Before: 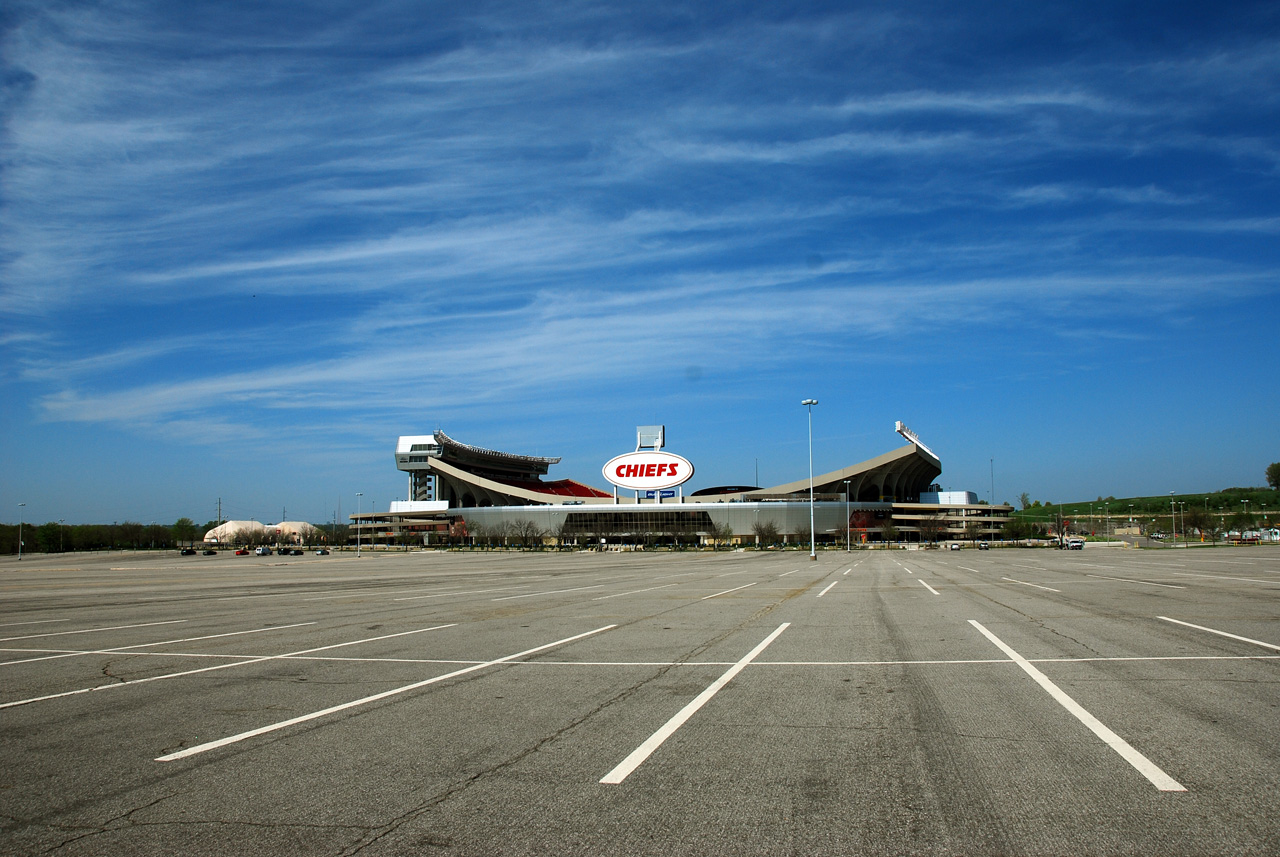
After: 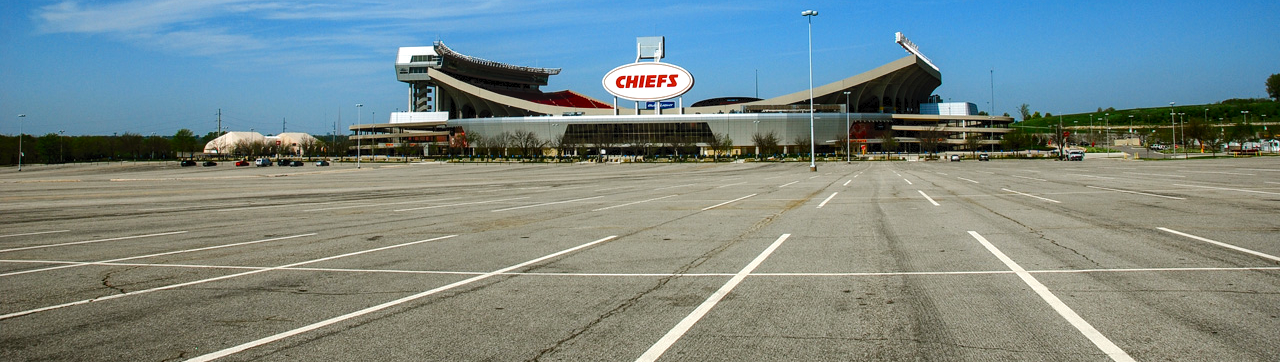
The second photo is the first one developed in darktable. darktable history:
crop: top 45.473%, bottom 12.201%
local contrast: detail 130%
tone equalizer: on, module defaults
tone curve: curves: ch0 [(0, 0) (0.003, 0.054) (0.011, 0.058) (0.025, 0.069) (0.044, 0.087) (0.069, 0.1) (0.1, 0.123) (0.136, 0.152) (0.177, 0.183) (0.224, 0.234) (0.277, 0.291) (0.335, 0.367) (0.399, 0.441) (0.468, 0.524) (0.543, 0.6) (0.623, 0.673) (0.709, 0.744) (0.801, 0.812) (0.898, 0.89) (1, 1)], color space Lab, independent channels, preserve colors none
color balance rgb: perceptual saturation grading › global saturation 20%, perceptual saturation grading › highlights -25.366%, perceptual saturation grading › shadows 23.959%
